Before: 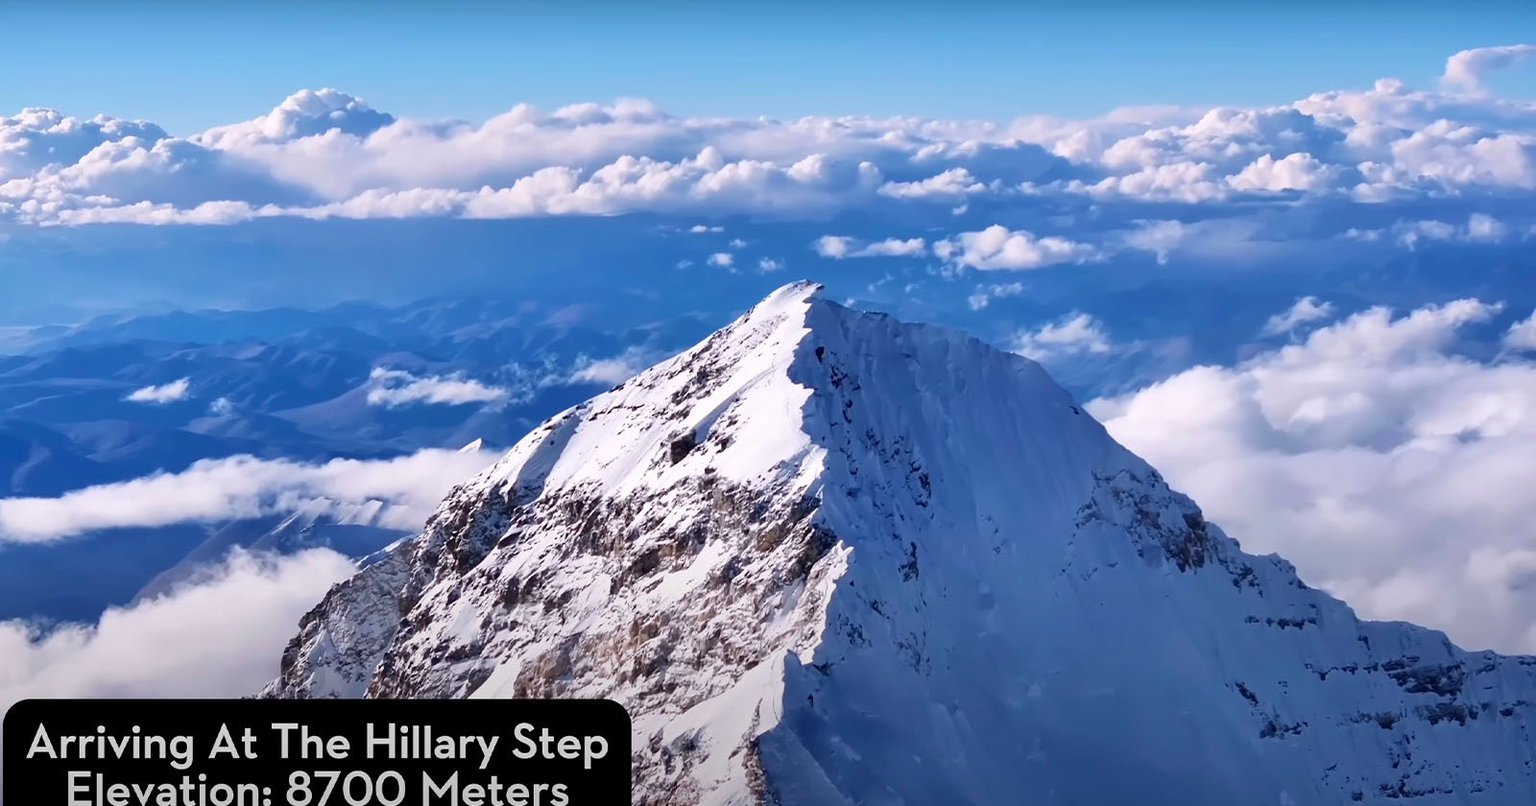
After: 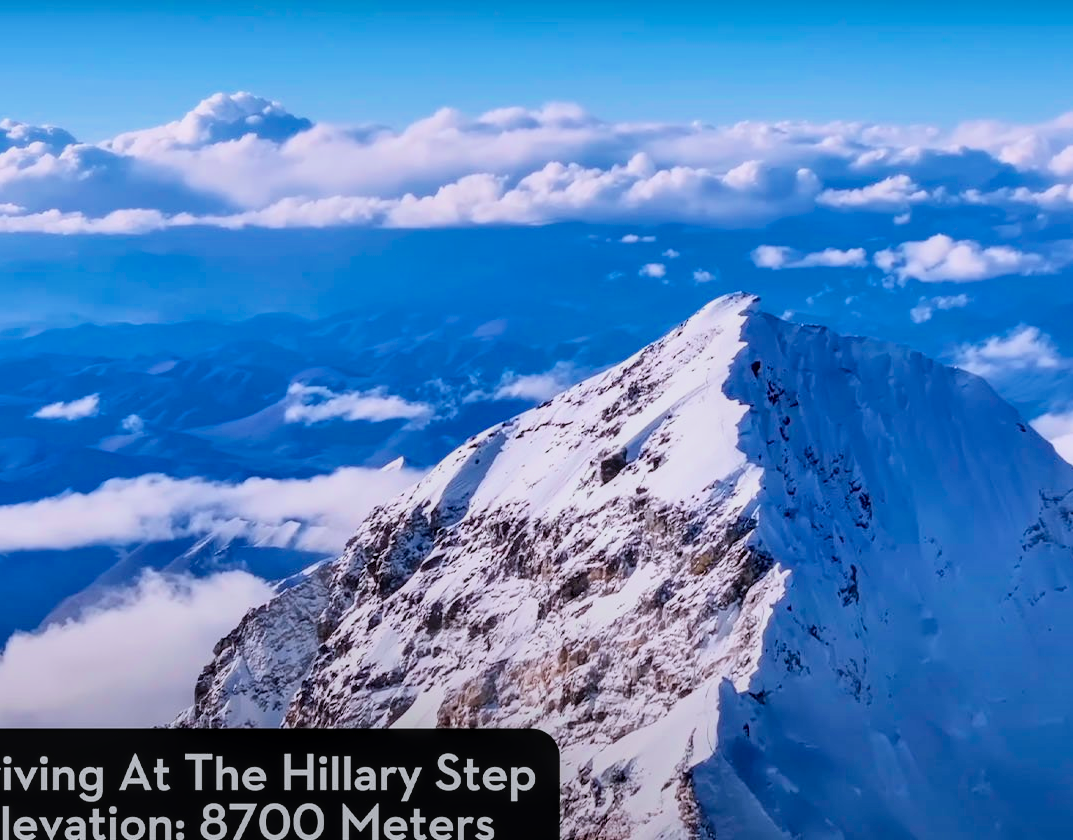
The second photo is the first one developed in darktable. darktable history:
crop and rotate: left 6.248%, right 26.632%
shadows and highlights: radius 126.59, shadows 30.53, highlights -30.53, low approximation 0.01, soften with gaussian
color balance rgb: perceptual saturation grading › global saturation 19.353%, global vibrance 20%
filmic rgb: black relative exposure -7.65 EV, white relative exposure 4.56 EV, hardness 3.61, color science v6 (2022)
exposure: exposure 0.288 EV, compensate highlight preservation false
color correction: highlights a* -0.107, highlights b* -5.96, shadows a* -0.142, shadows b* -0.076
local contrast: on, module defaults
